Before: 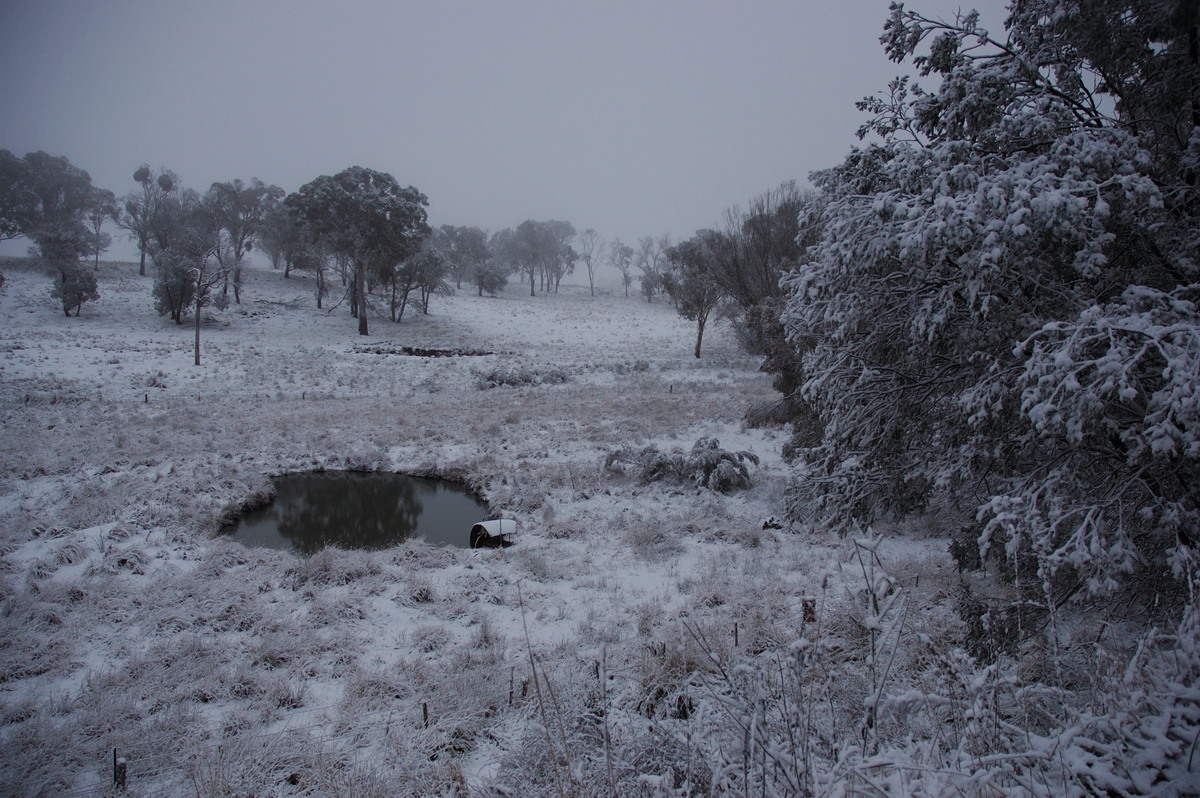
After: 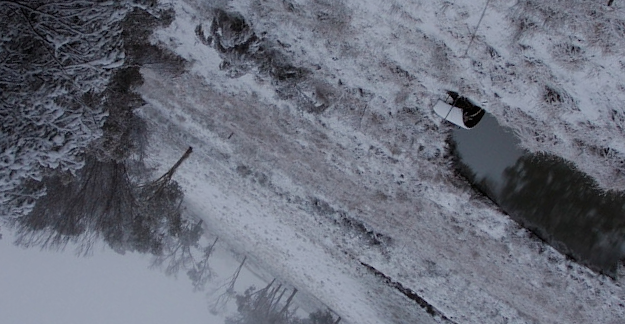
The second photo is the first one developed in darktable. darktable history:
crop and rotate: angle 147.09°, left 9.187%, top 15.656%, right 4.416%, bottom 17.043%
